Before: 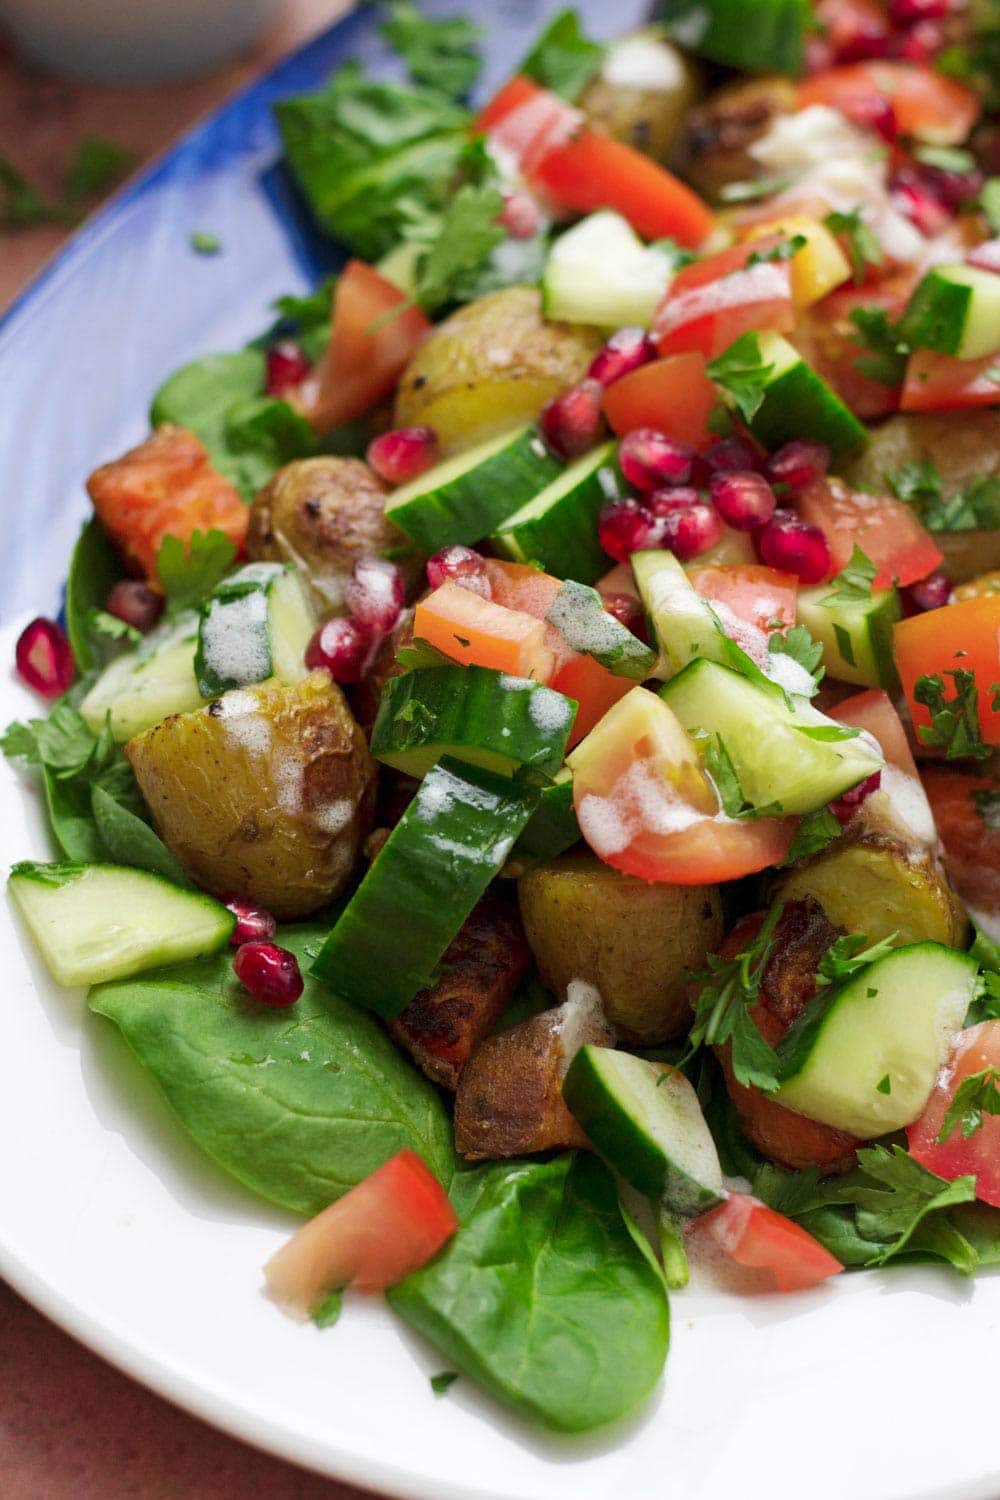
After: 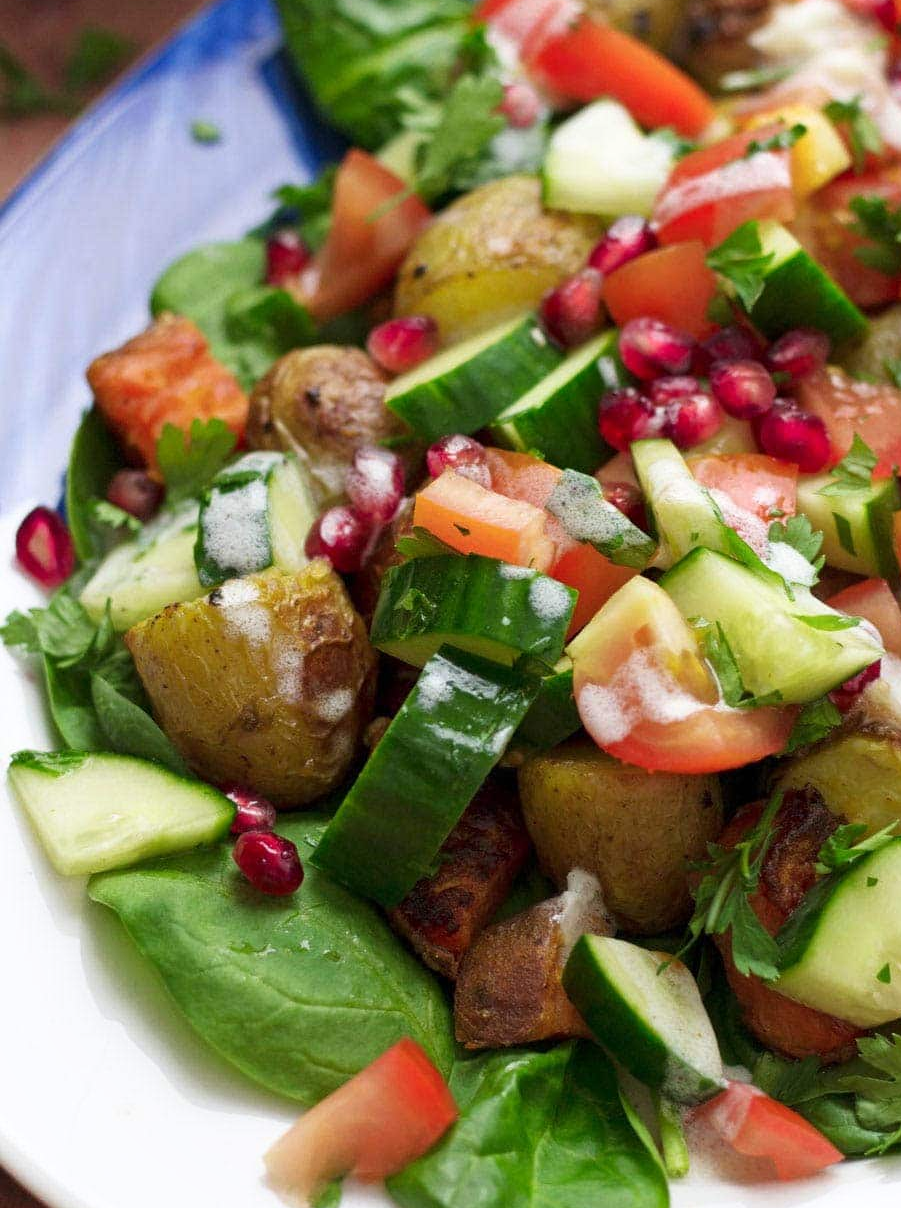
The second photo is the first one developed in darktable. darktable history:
shadows and highlights: shadows 1.19, highlights 38.47
crop: top 7.446%, right 9.855%, bottom 11.986%
